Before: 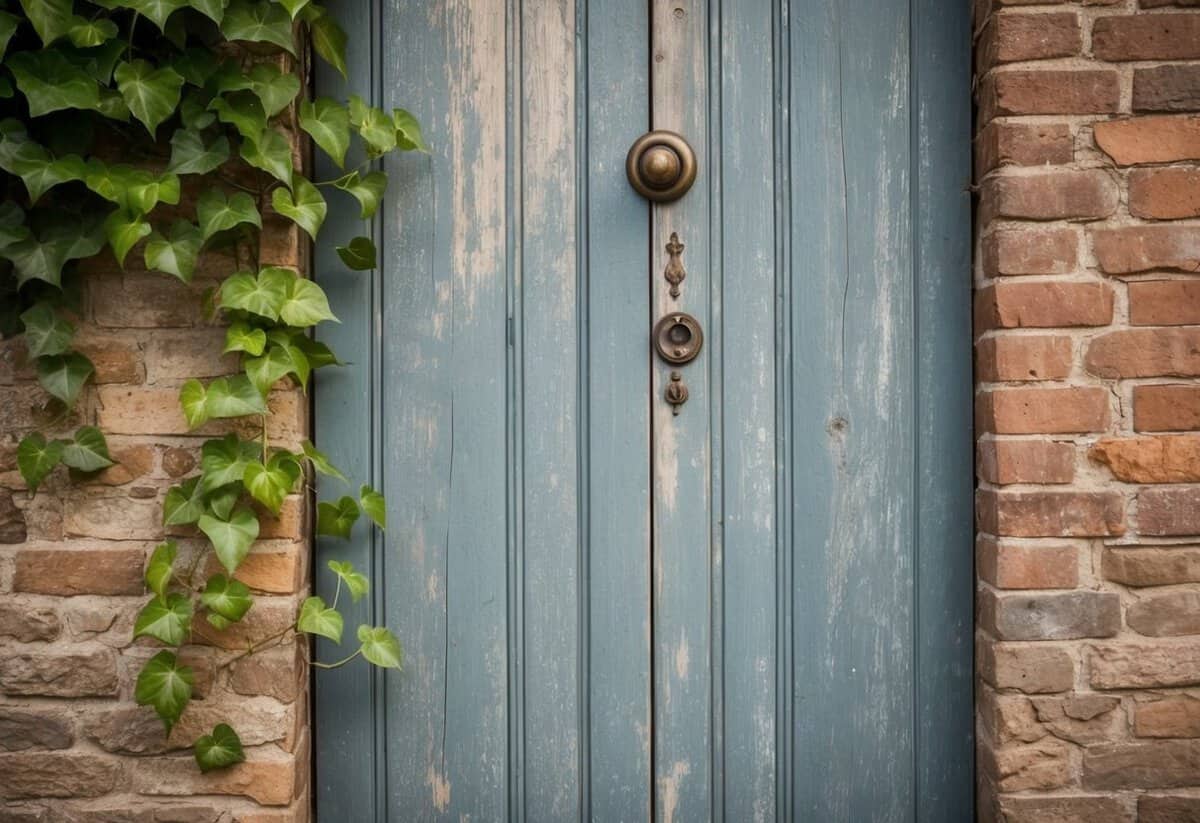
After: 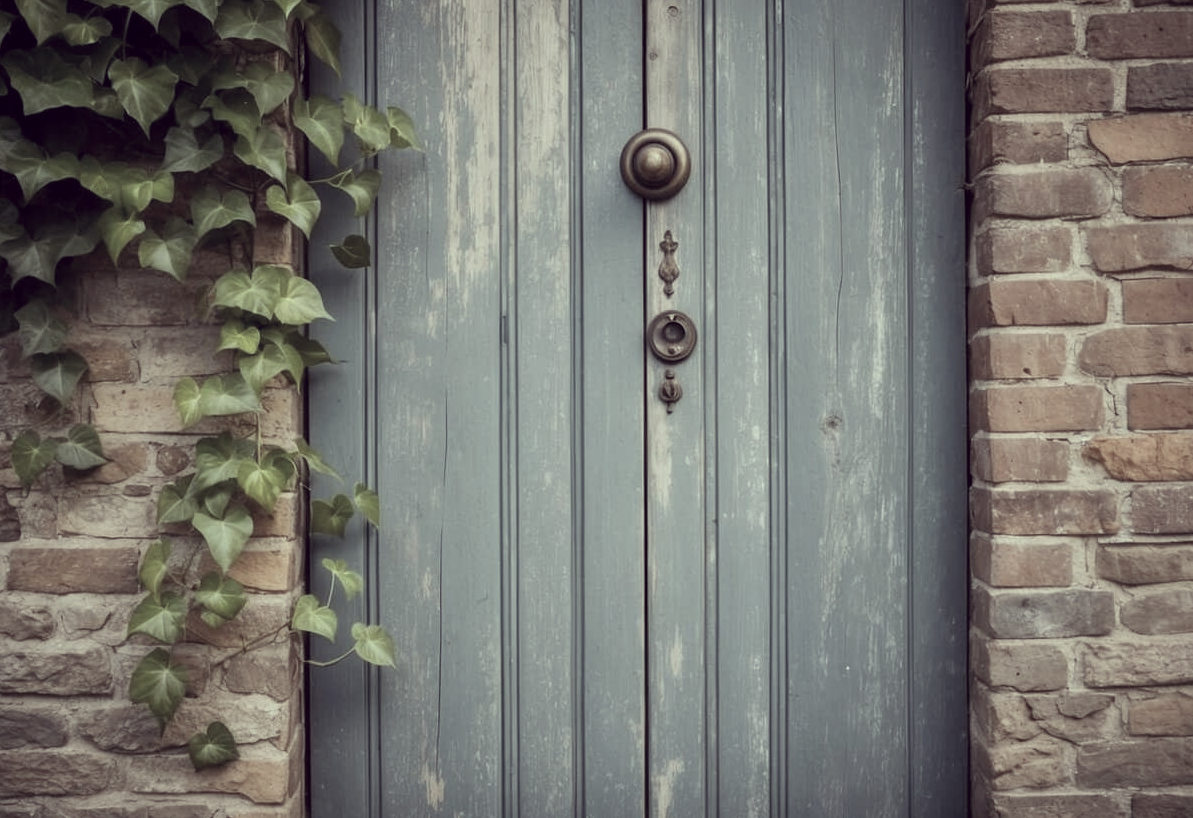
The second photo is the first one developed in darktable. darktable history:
color correction: highlights a* -20.4, highlights b* 20.58, shadows a* 19.73, shadows b* -20.18, saturation 0.4
crop and rotate: left 0.501%, top 0.314%, bottom 0.275%
